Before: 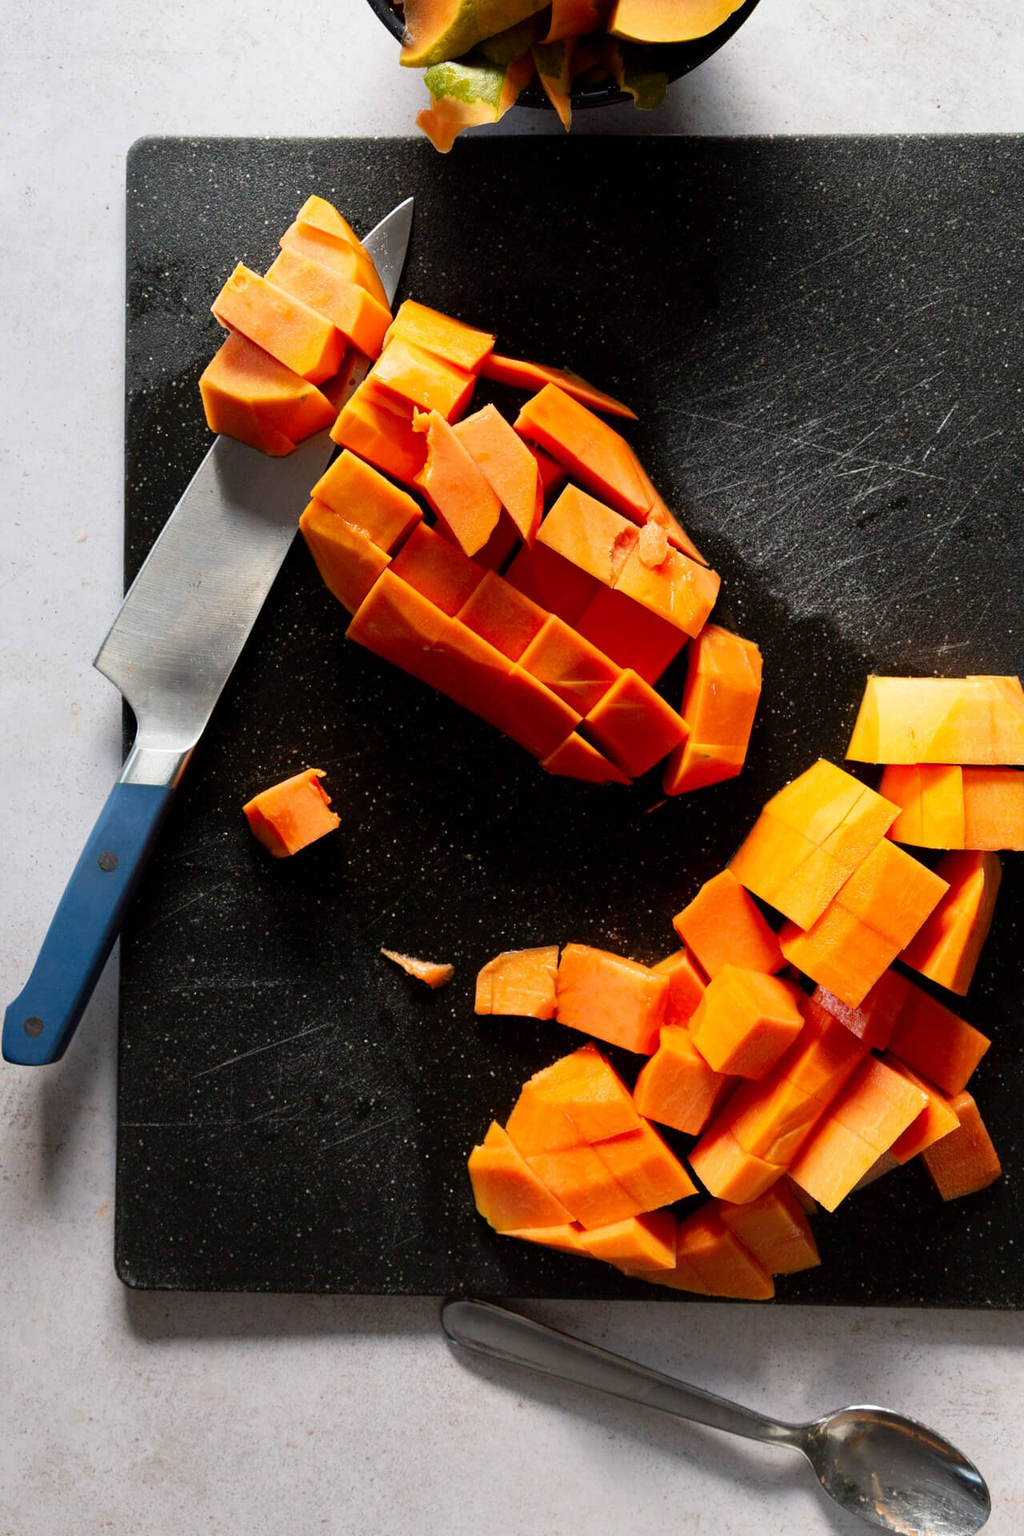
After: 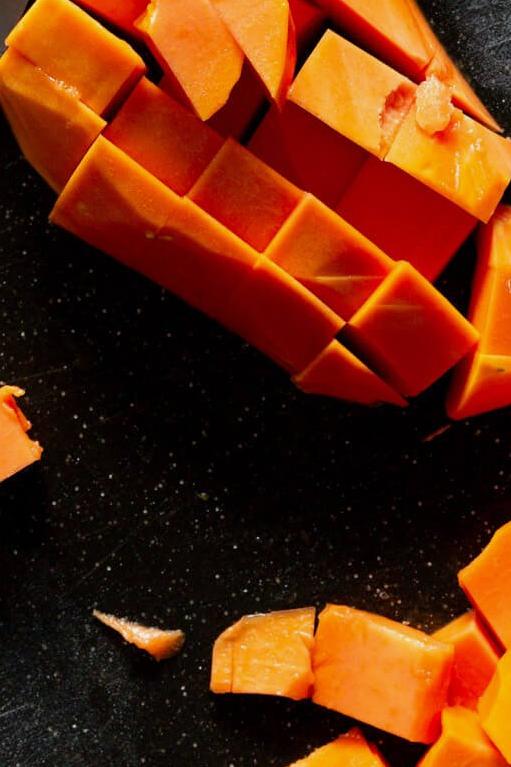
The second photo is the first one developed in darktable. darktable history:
white balance: red 0.967, blue 1.049
crop: left 30%, top 30%, right 30%, bottom 30%
